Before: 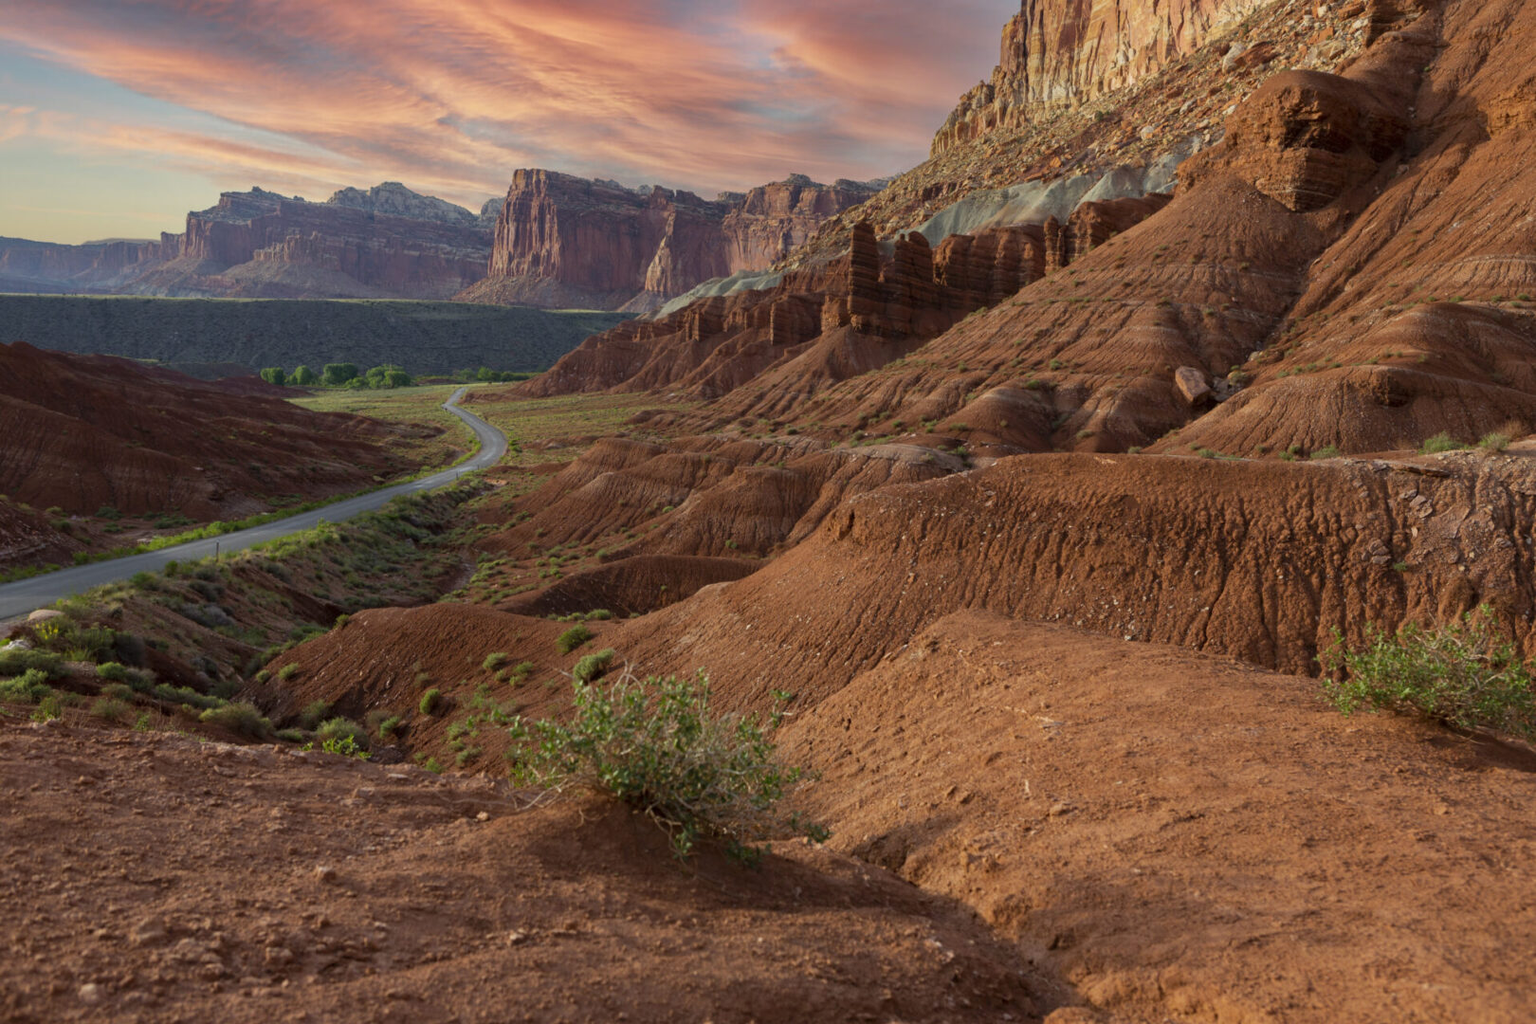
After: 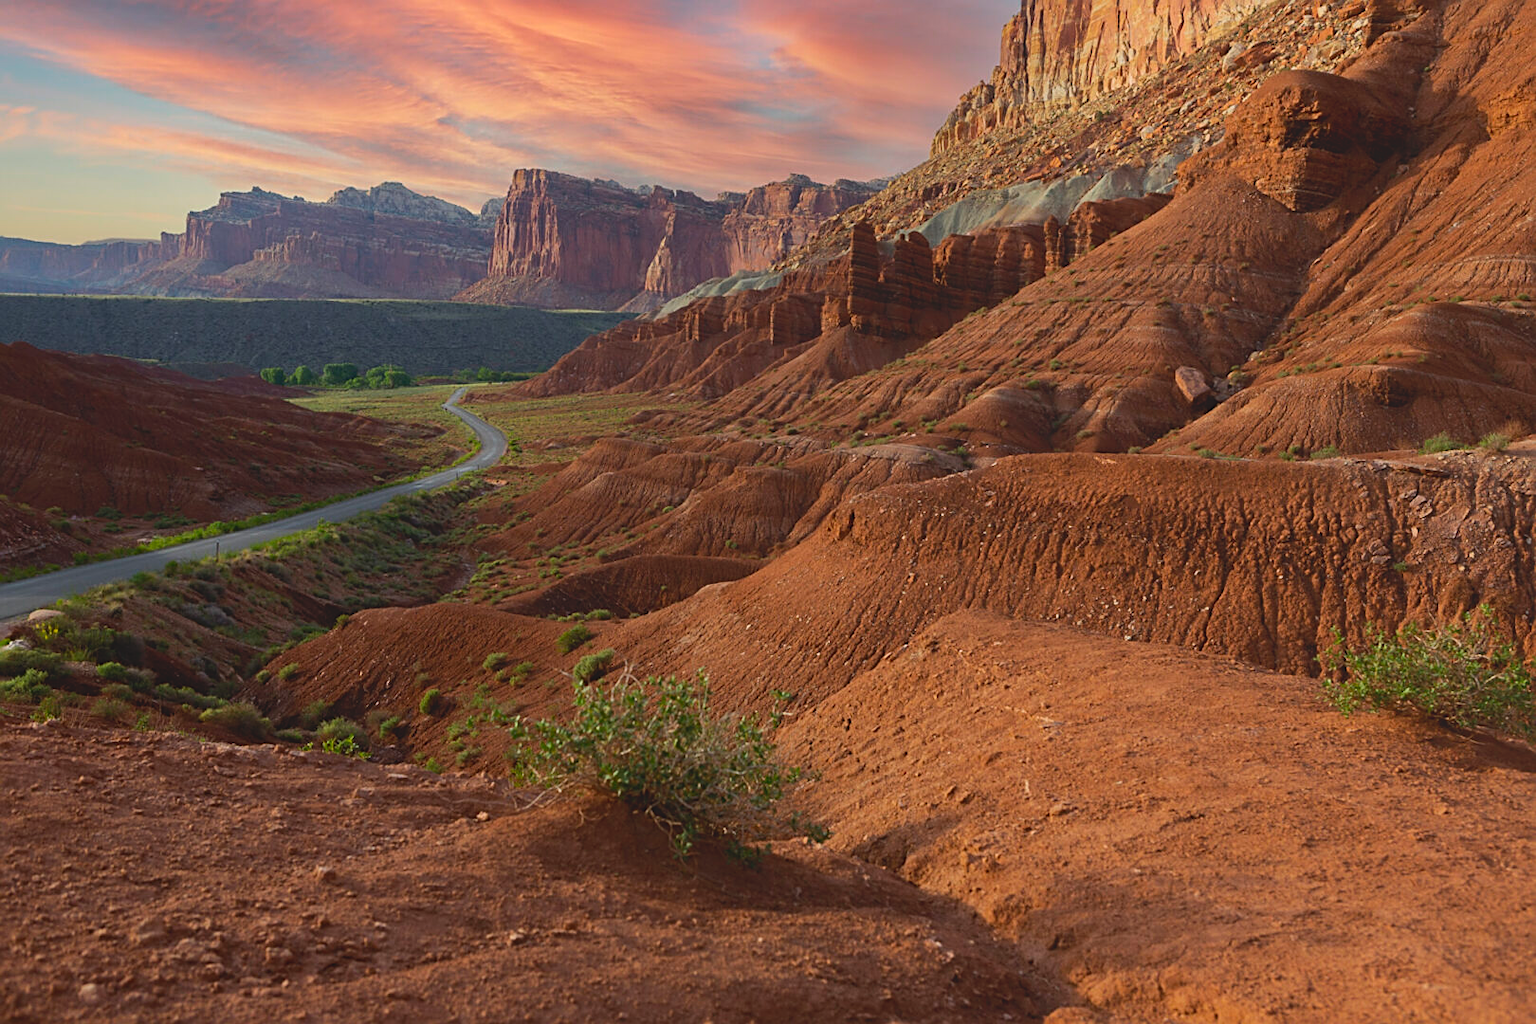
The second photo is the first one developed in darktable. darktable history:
local contrast: detail 69%
sharpen: amount 0.564
tone equalizer: -8 EV -0.443 EV, -7 EV -0.374 EV, -6 EV -0.333 EV, -5 EV -0.242 EV, -3 EV 0.204 EV, -2 EV 0.35 EV, -1 EV 0.41 EV, +0 EV 0.414 EV, edges refinement/feathering 500, mask exposure compensation -1.57 EV, preserve details no
